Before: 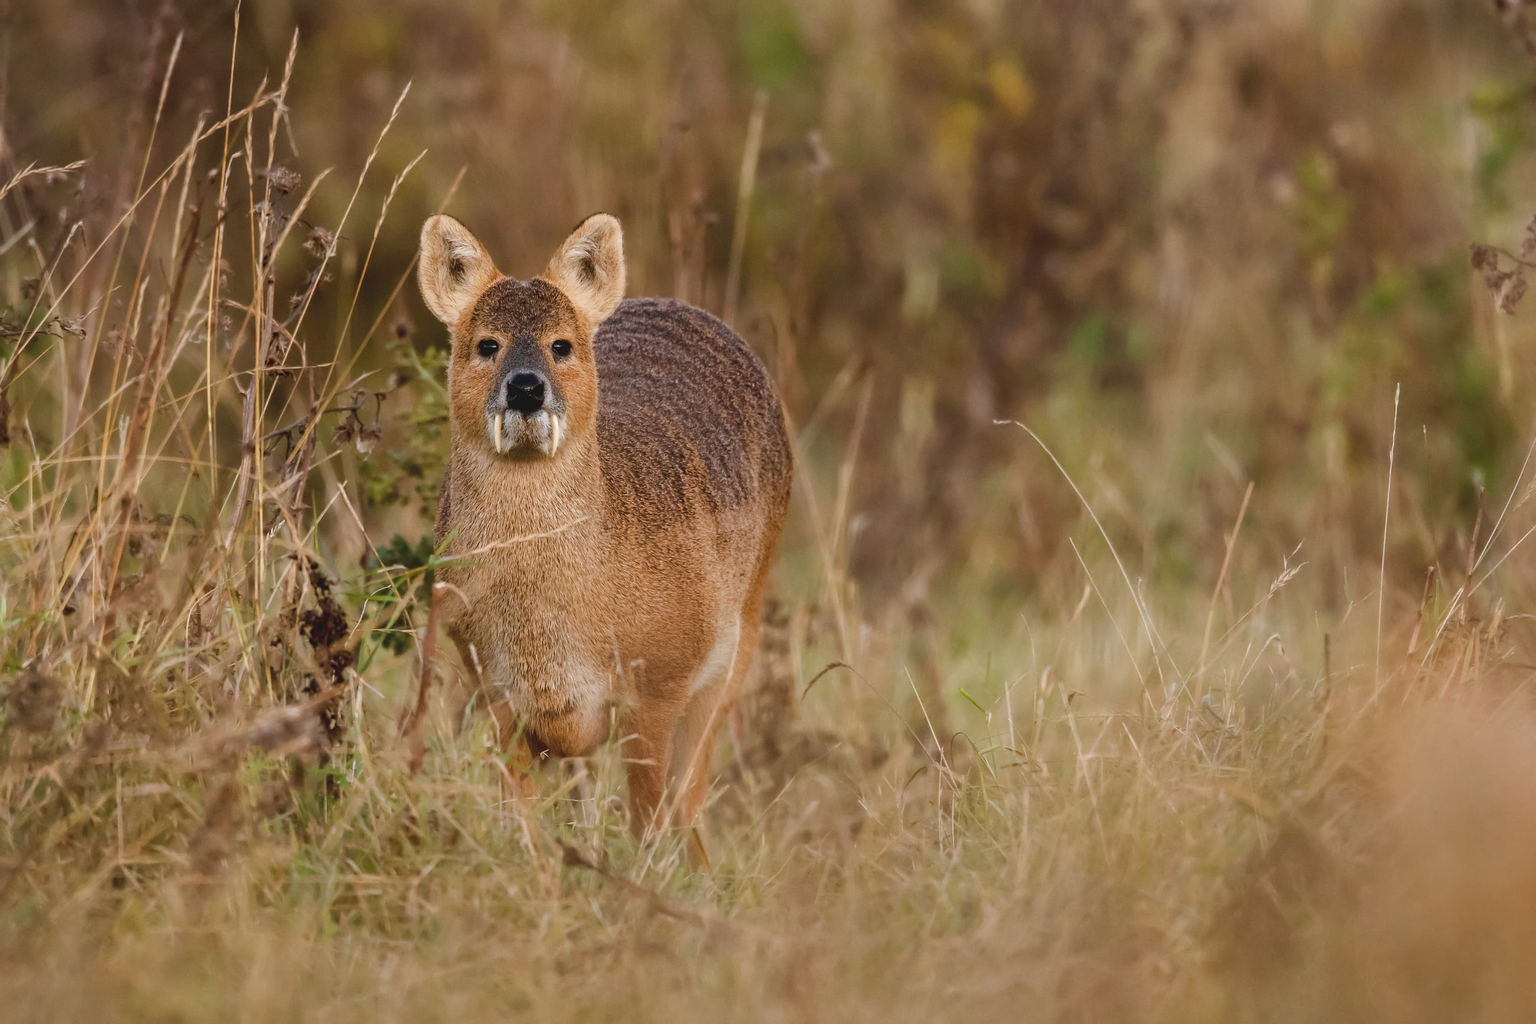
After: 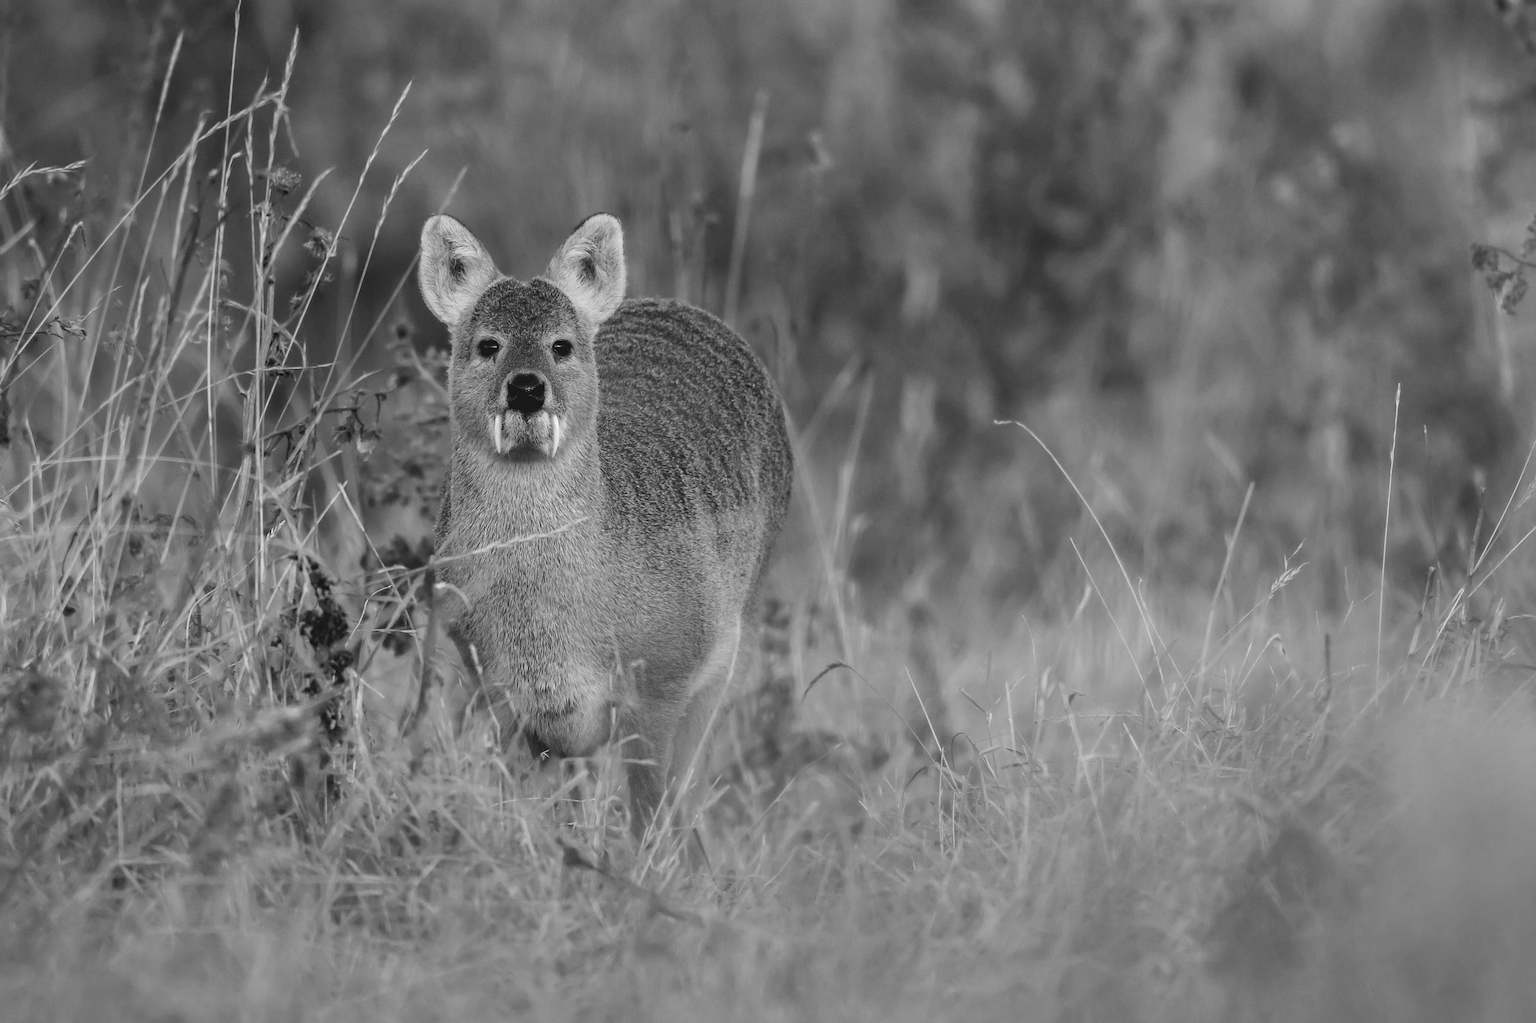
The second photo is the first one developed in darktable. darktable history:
monochrome: on, module defaults
white balance: red 1.009, blue 1.027
rotate and perspective: automatic cropping off
